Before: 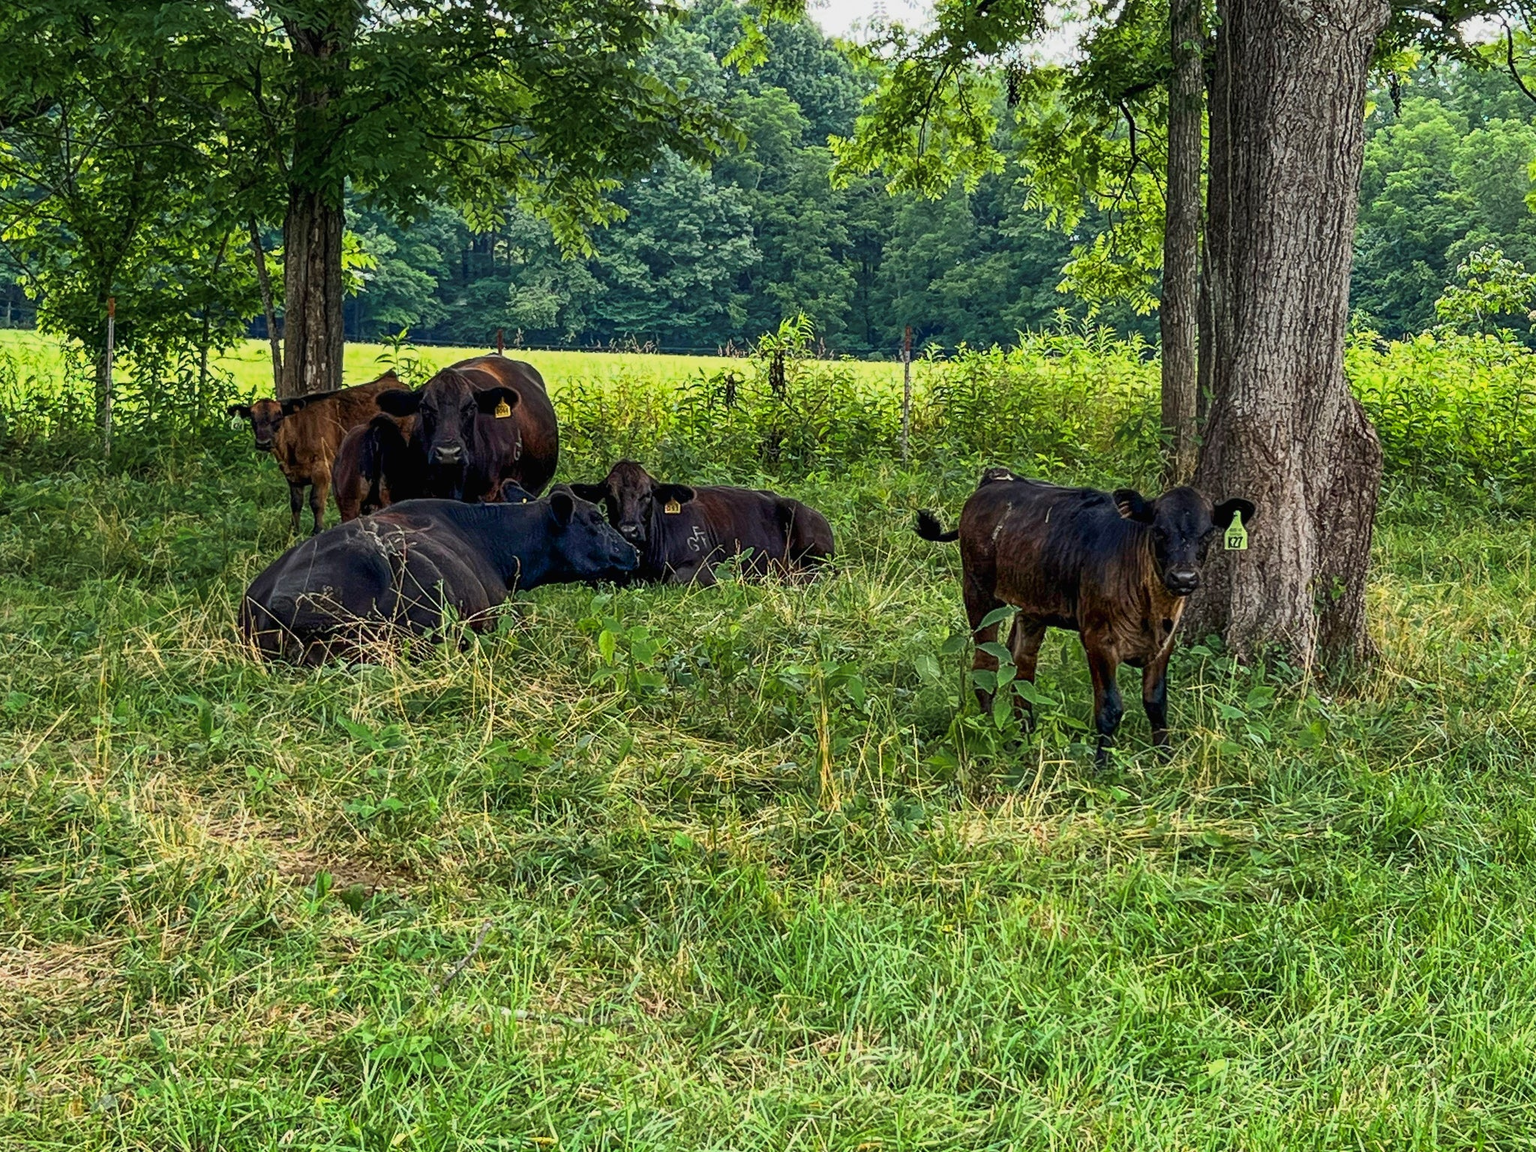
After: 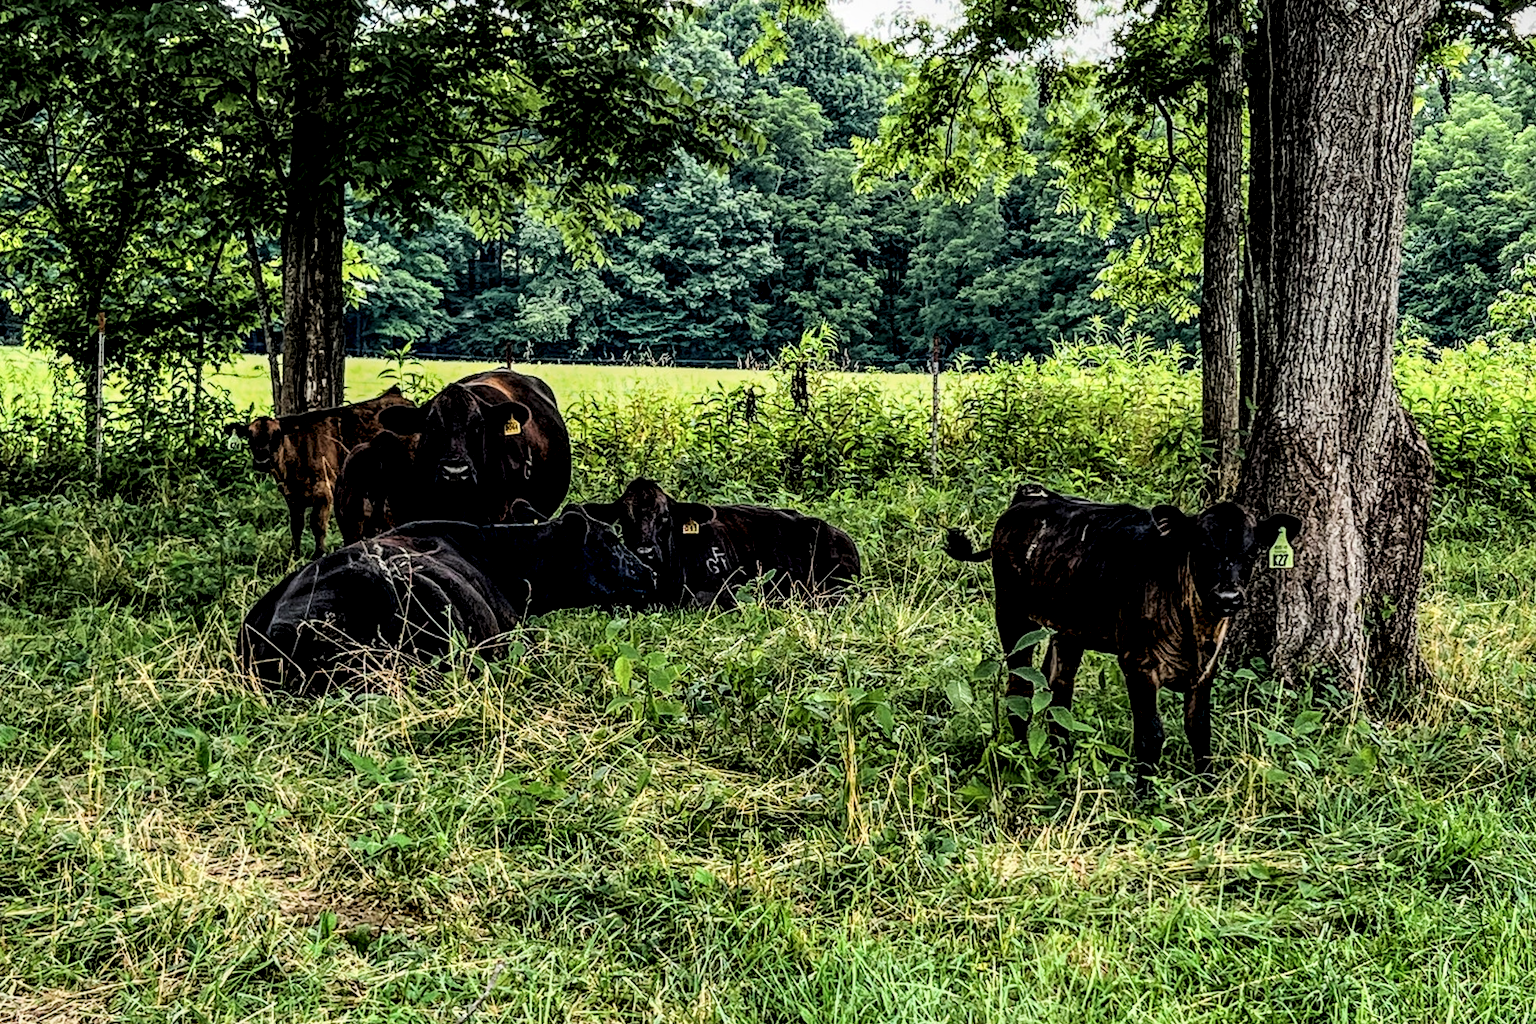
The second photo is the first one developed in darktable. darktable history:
filmic rgb: black relative exposure -4.28 EV, white relative exposure 4.56 EV, threshold 2.97 EV, hardness 2.37, contrast 1.052, enable highlight reconstruction true
local contrast: highlights 80%, shadows 58%, detail 175%, midtone range 0.596
crop and rotate: angle 0.387°, left 0.418%, right 3.255%, bottom 14.335%
